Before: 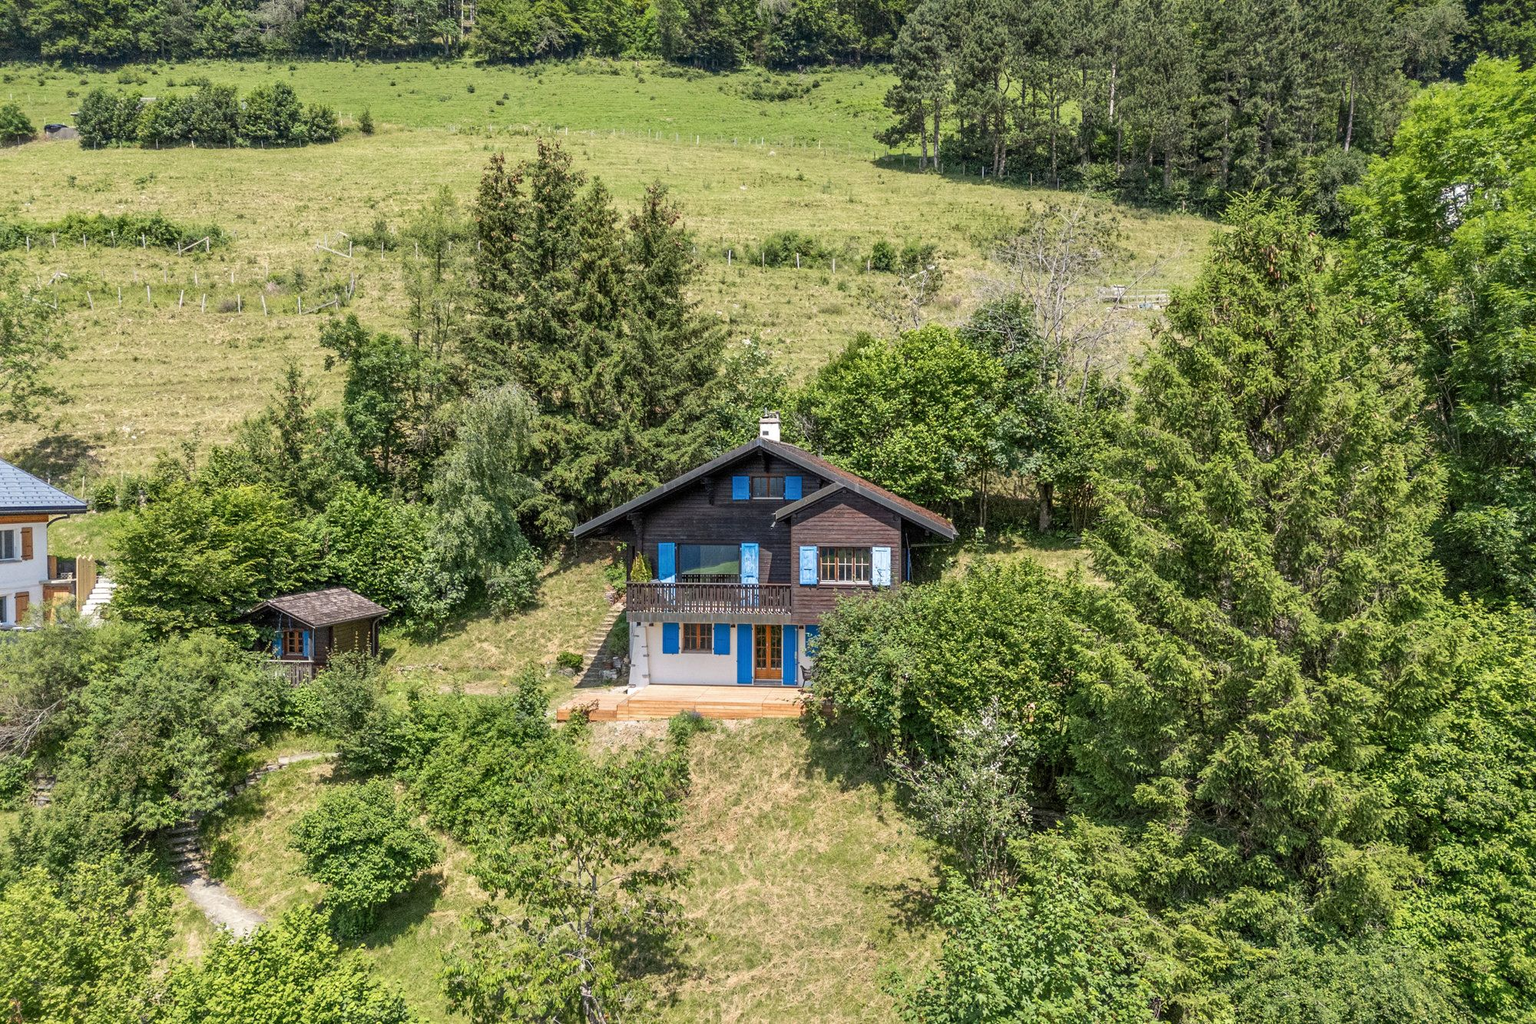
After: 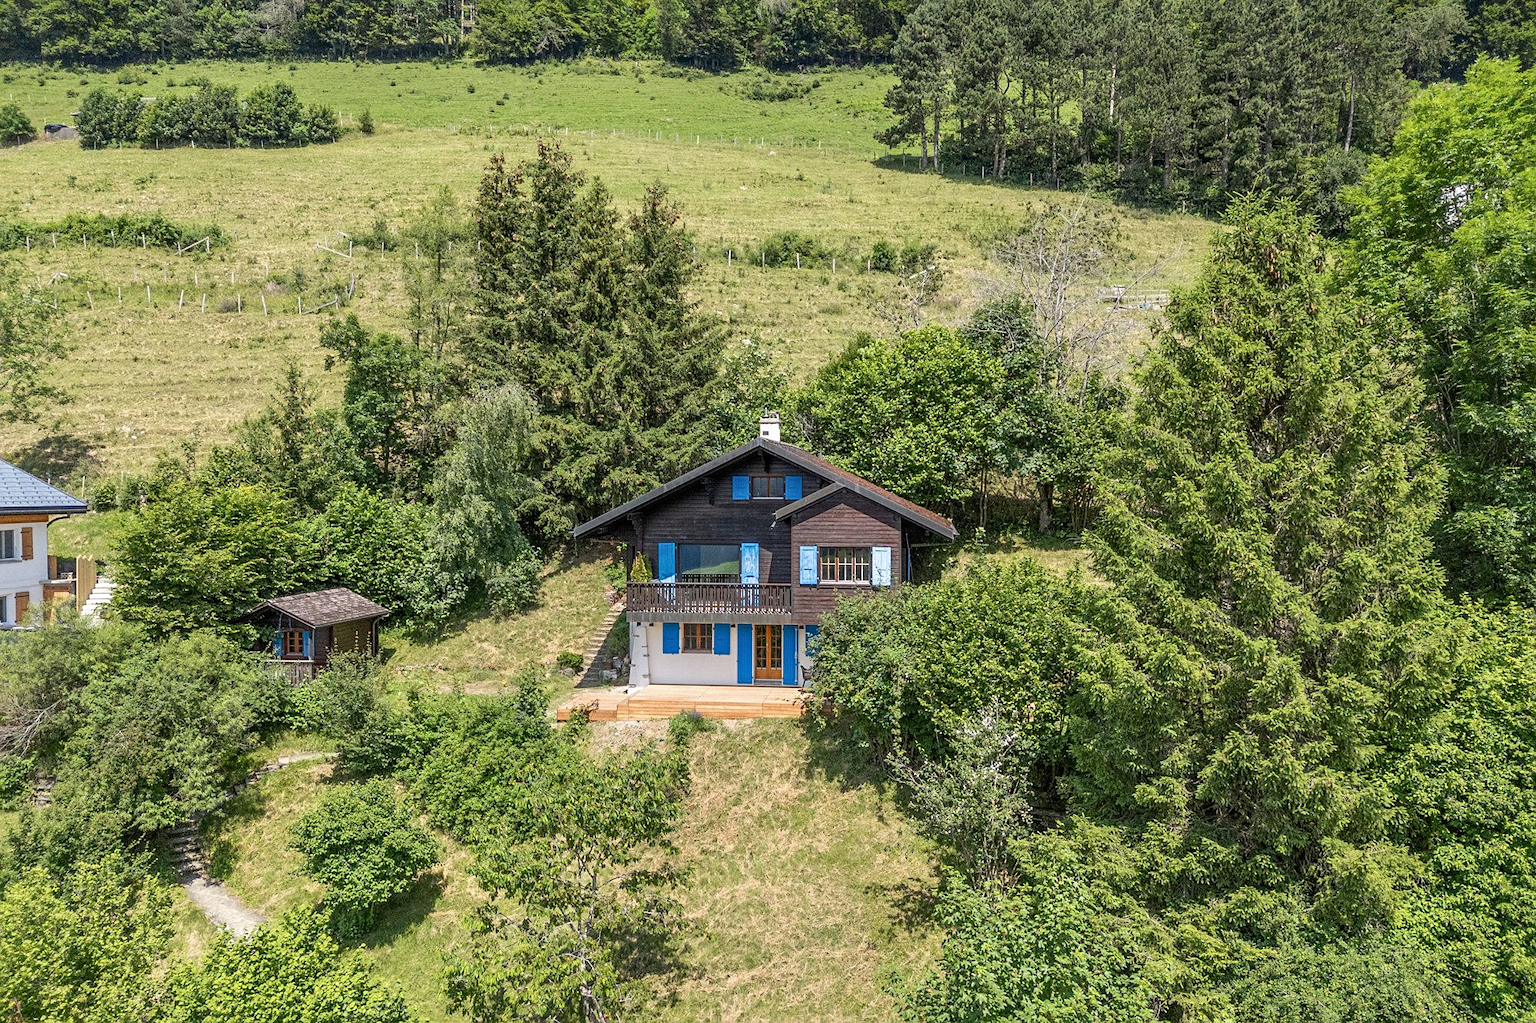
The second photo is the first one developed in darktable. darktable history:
sharpen: radius 1.273, amount 0.301, threshold 0.018
